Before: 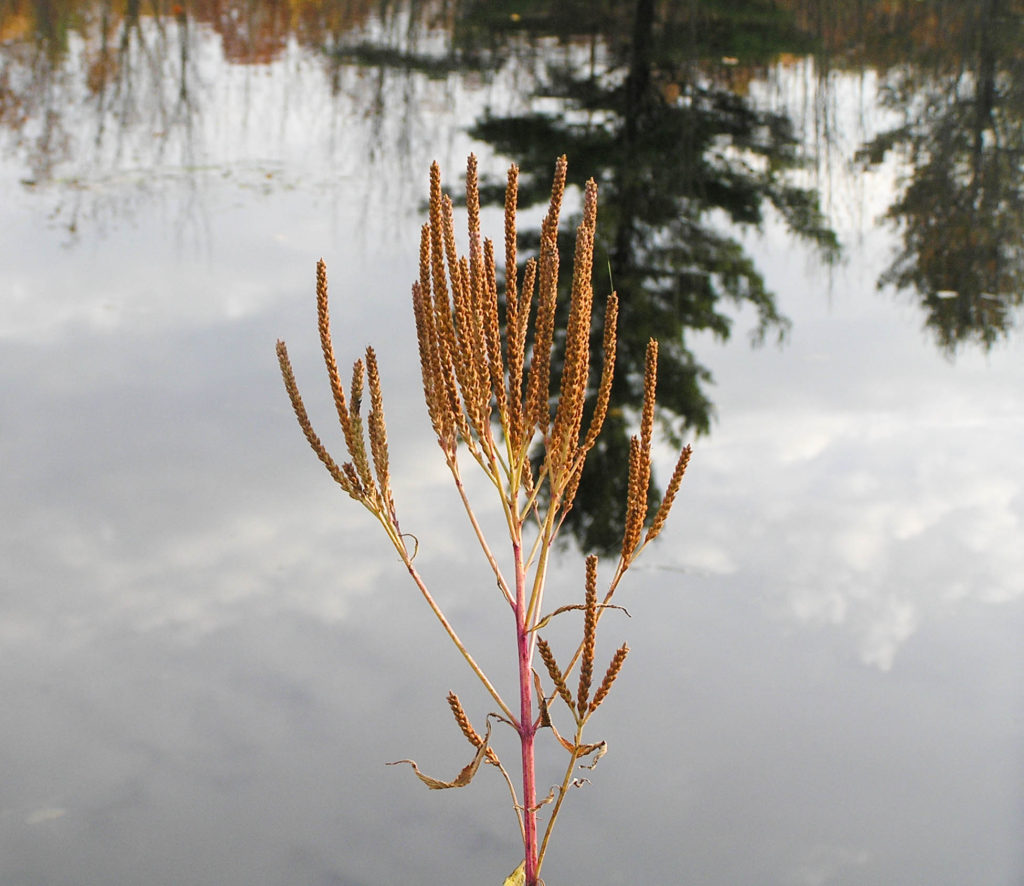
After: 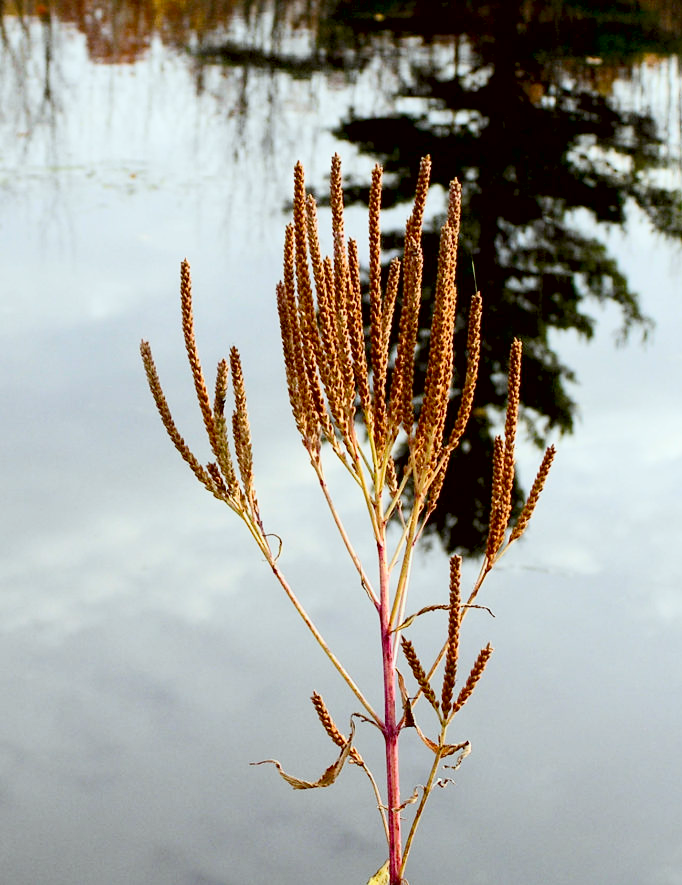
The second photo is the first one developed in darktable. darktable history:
color correction: highlights a* -4.98, highlights b* -3.76, shadows a* 3.83, shadows b* 4.08
exposure: black level correction 0.029, exposure -0.073 EV, compensate highlight preservation false
crop and rotate: left 13.342%, right 19.991%
contrast brightness saturation: contrast 0.24, brightness 0.09
